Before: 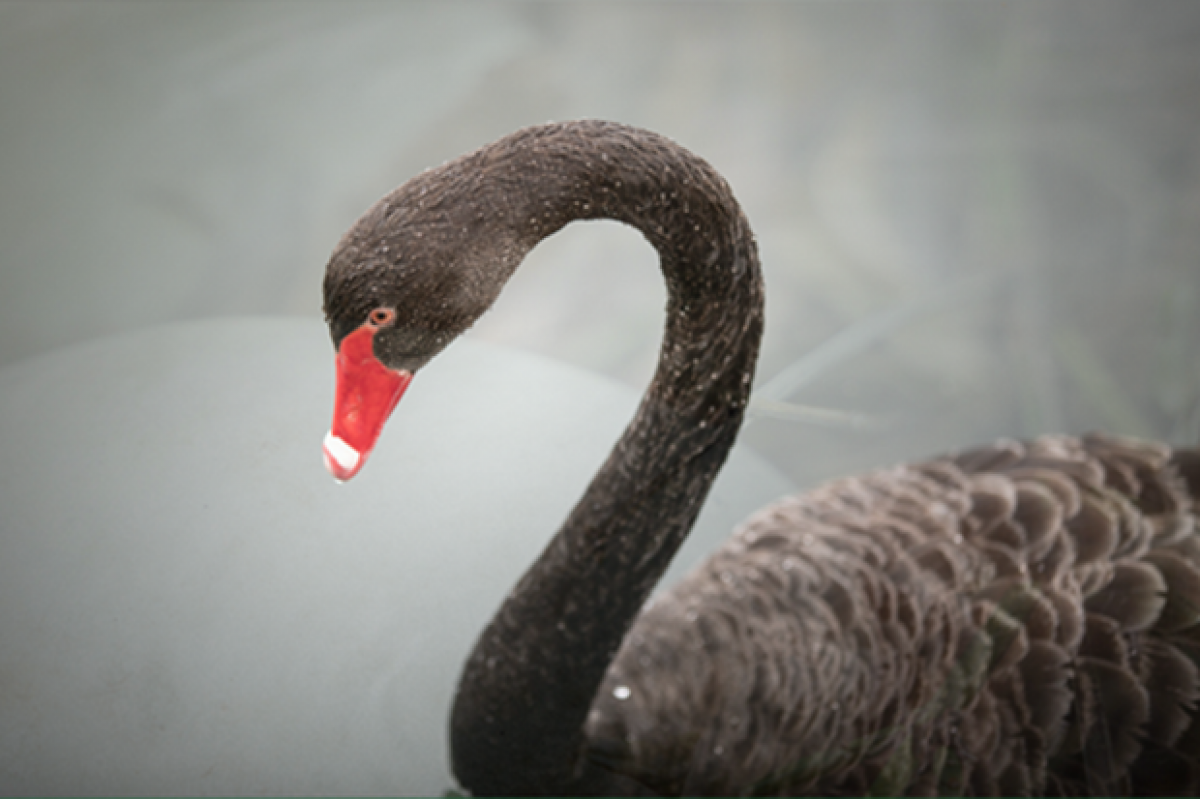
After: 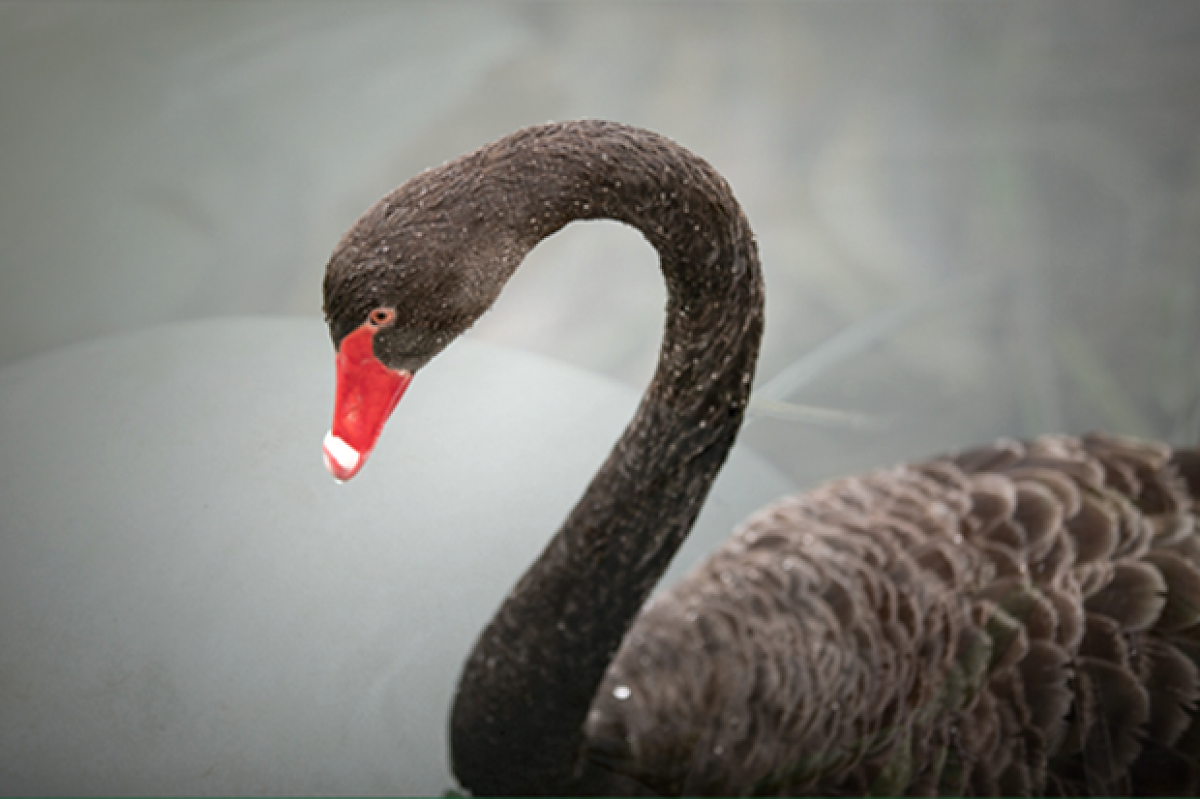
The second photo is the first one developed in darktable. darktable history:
sharpen: radius 1
haze removal: compatibility mode true, adaptive false
